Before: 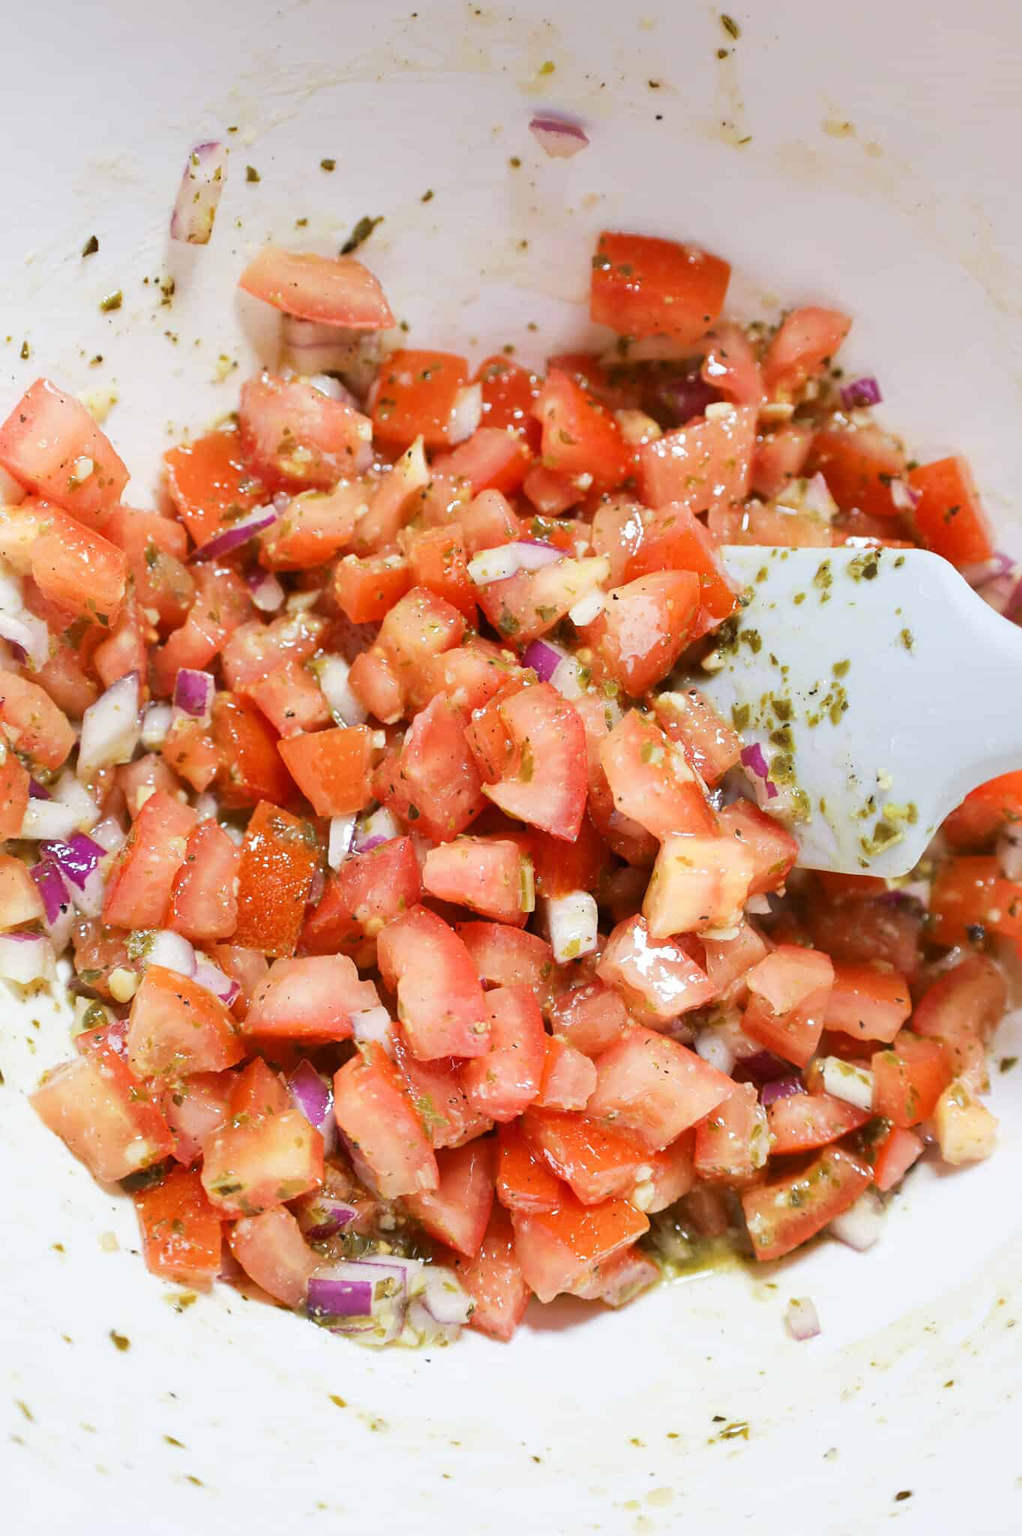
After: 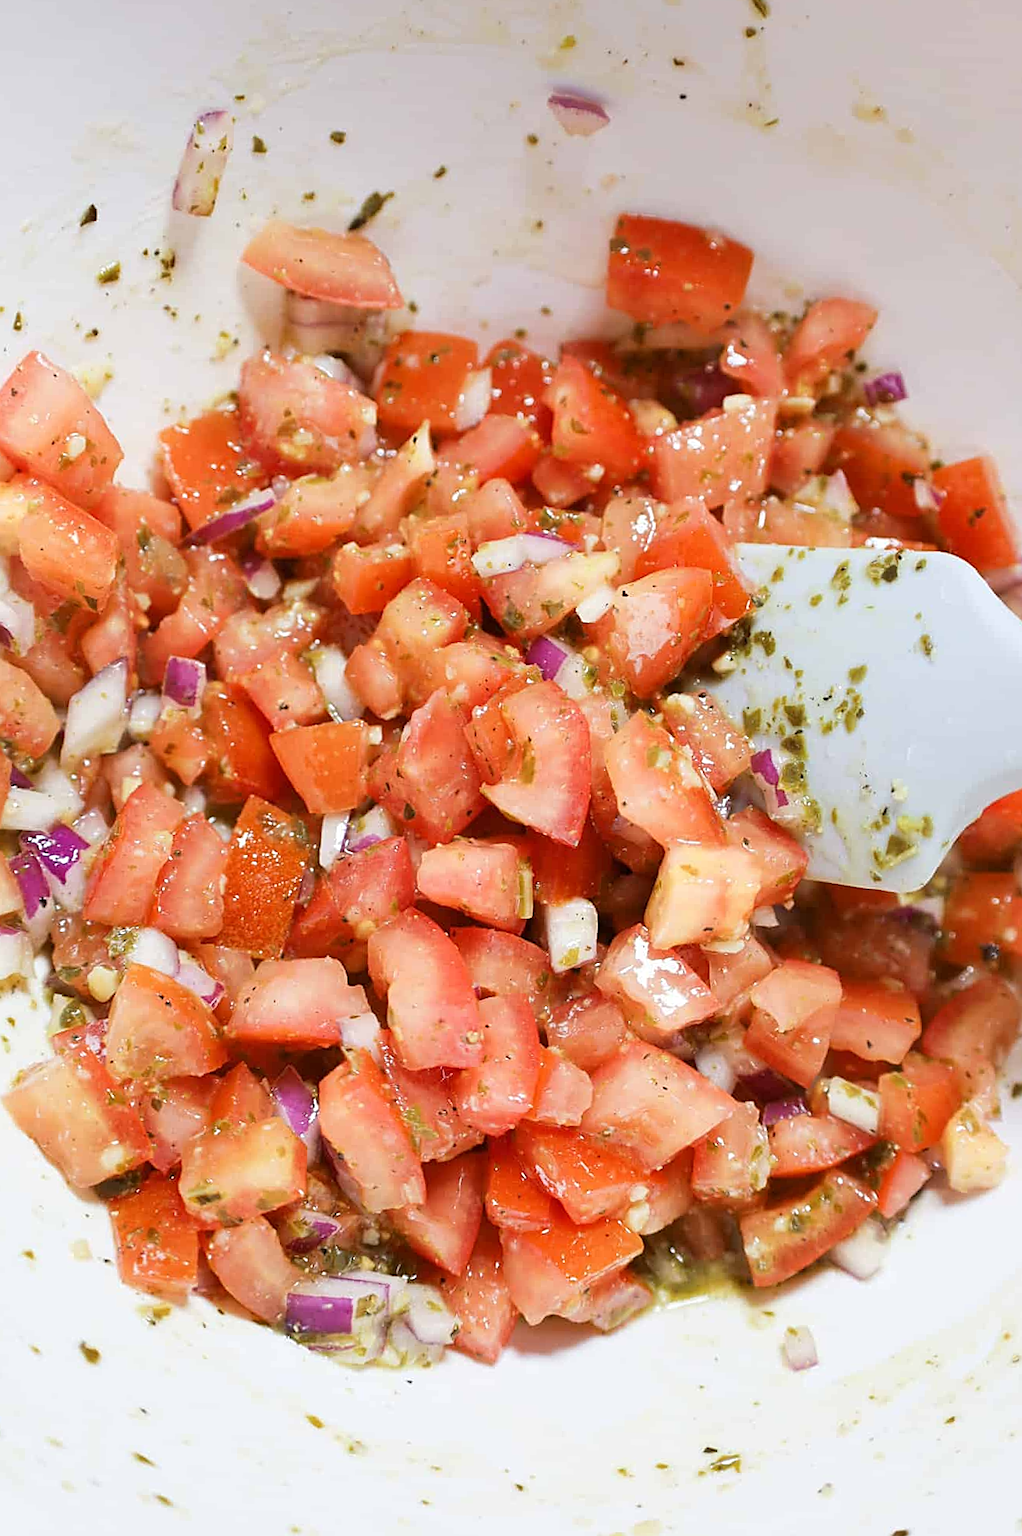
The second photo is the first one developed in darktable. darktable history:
crop and rotate: angle -1.48°
sharpen: on, module defaults
